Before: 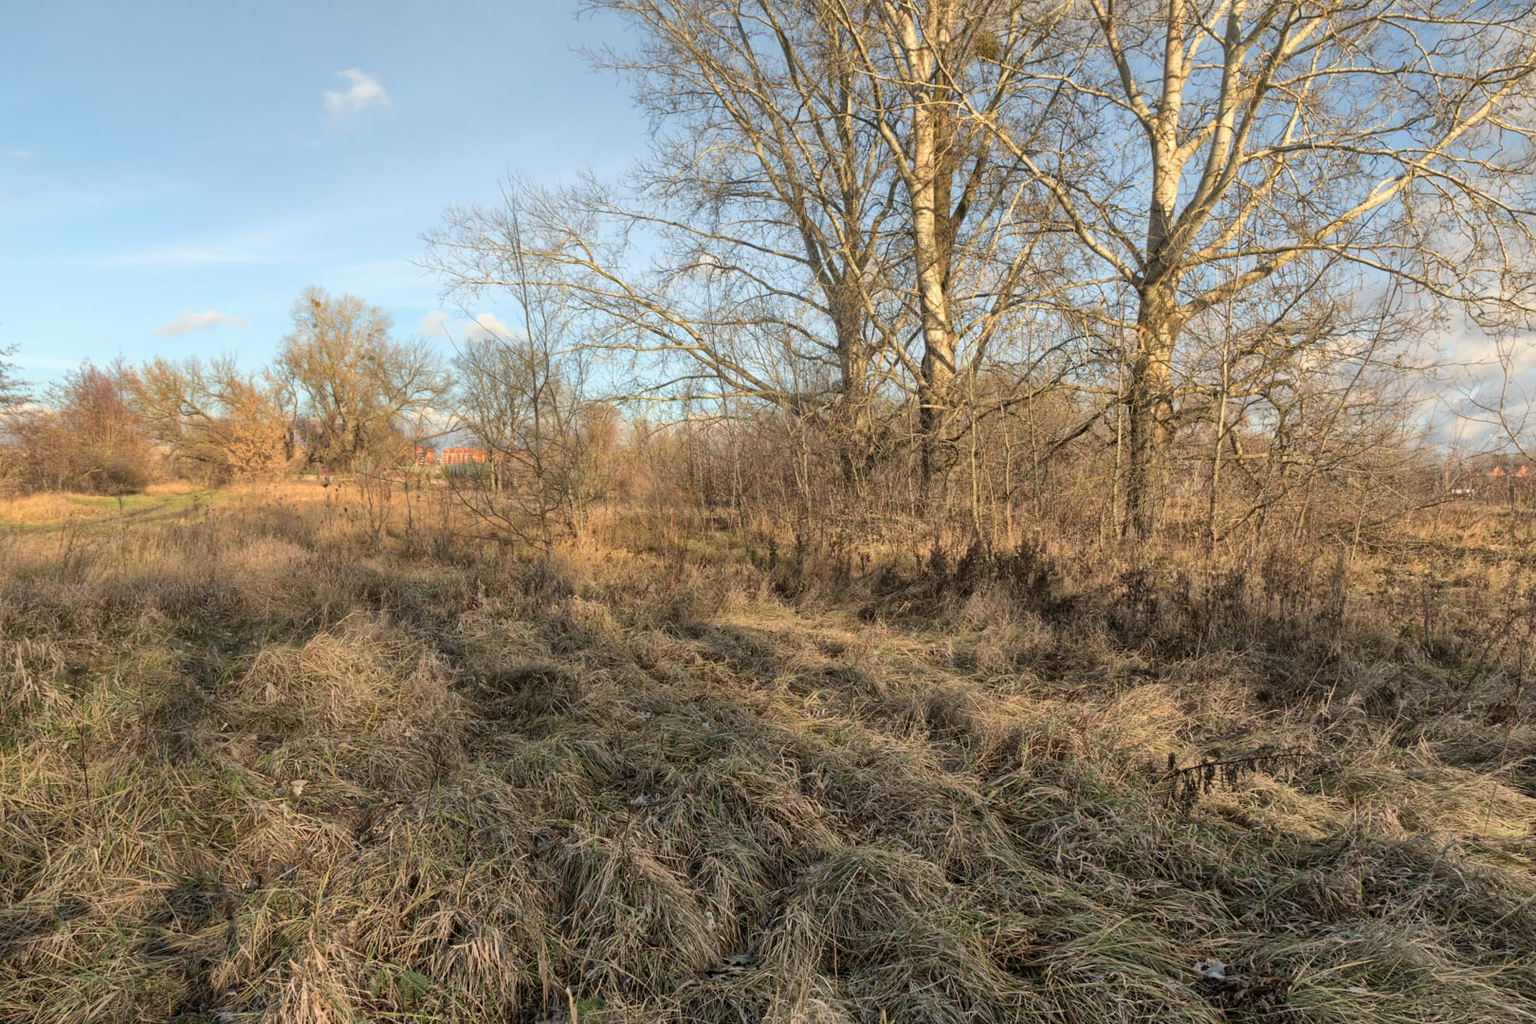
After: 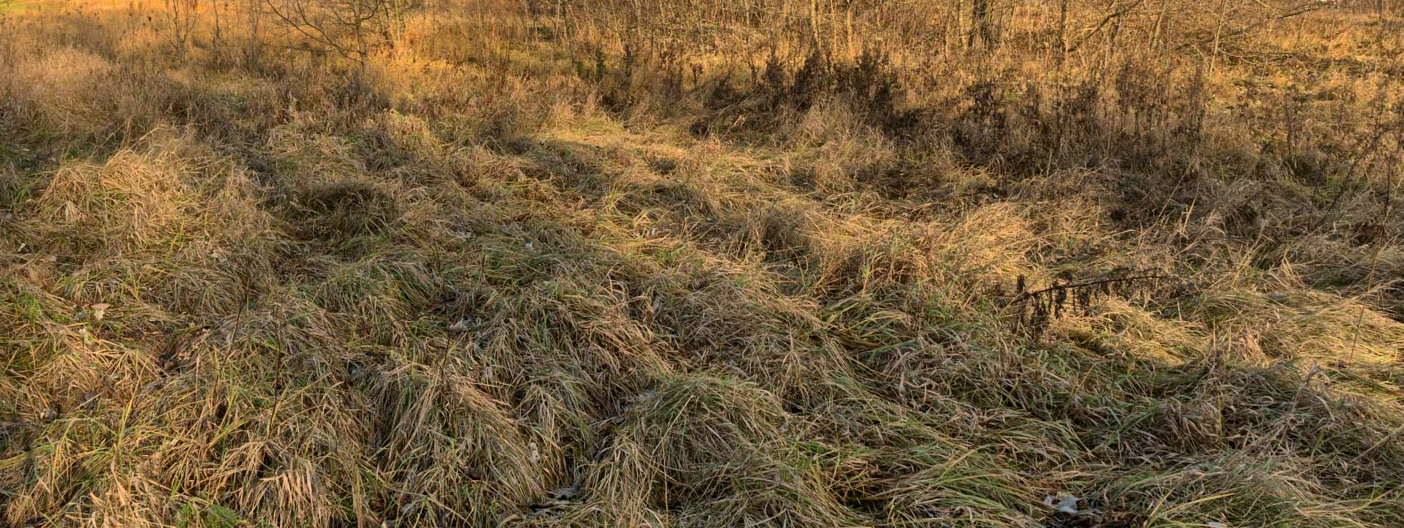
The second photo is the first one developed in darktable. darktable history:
color zones: curves: ch0 [(0, 0.613) (0.01, 0.613) (0.245, 0.448) (0.498, 0.529) (0.642, 0.665) (0.879, 0.777) (0.99, 0.613)]; ch1 [(0, 0) (0.143, 0) (0.286, 0) (0.429, 0) (0.571, 0) (0.714, 0) (0.857, 0)], mix -138.01%
crop and rotate: left 13.306%, top 48.129%, bottom 2.928%
